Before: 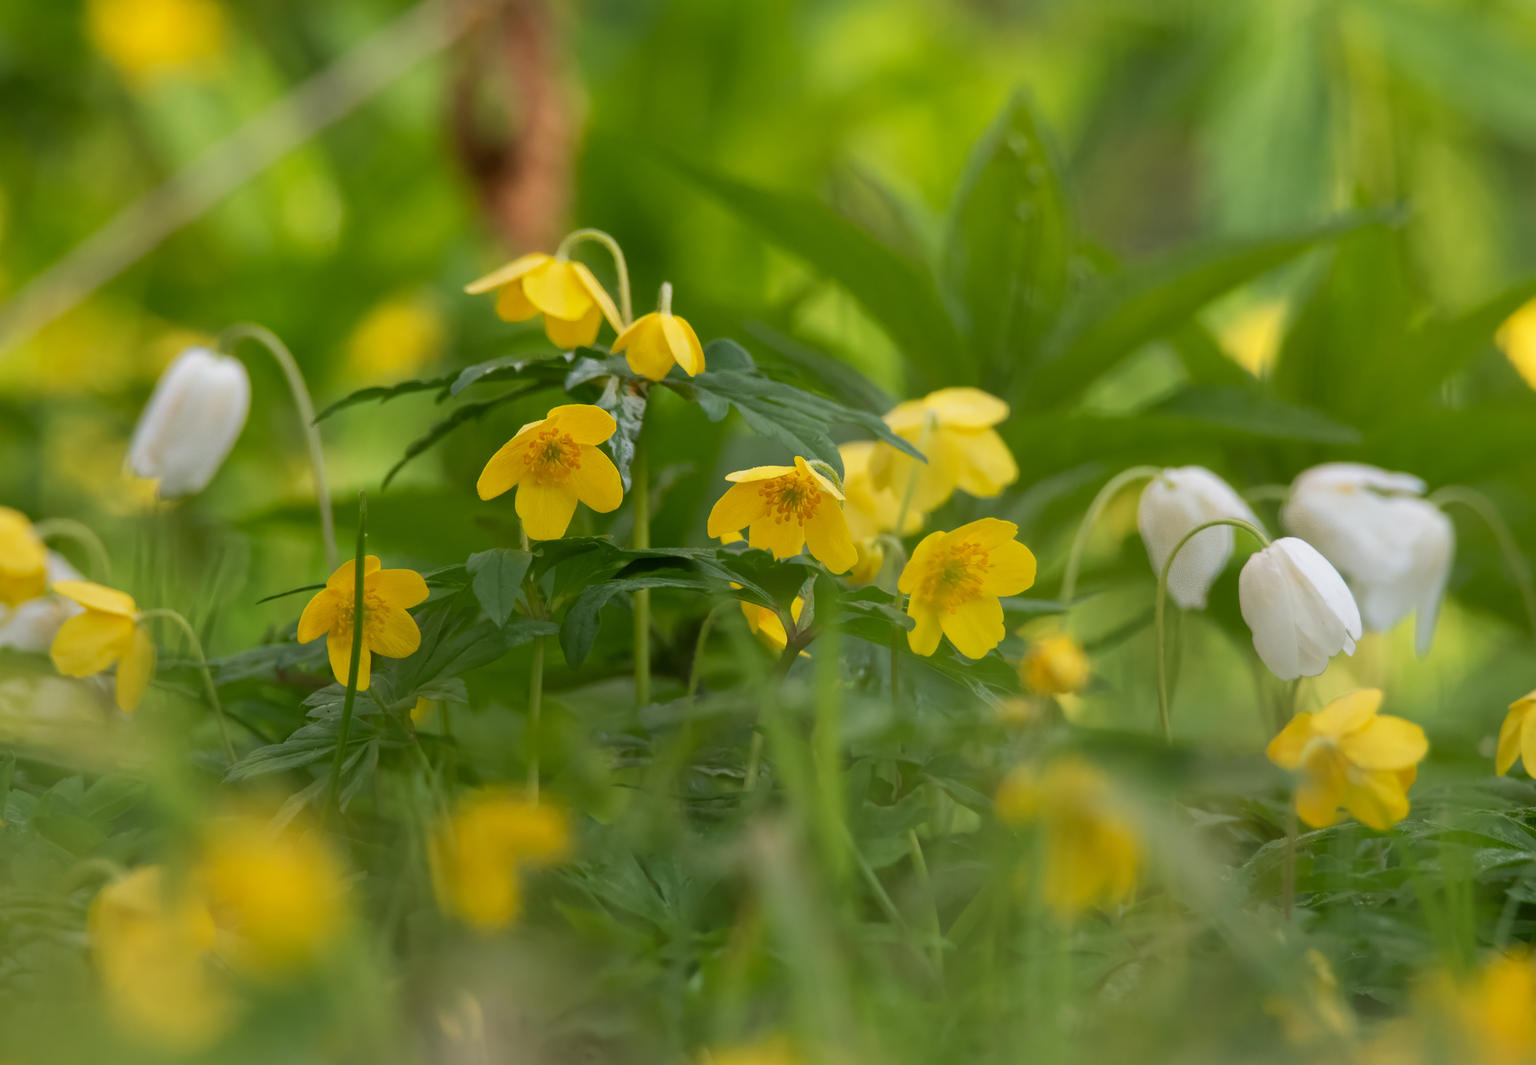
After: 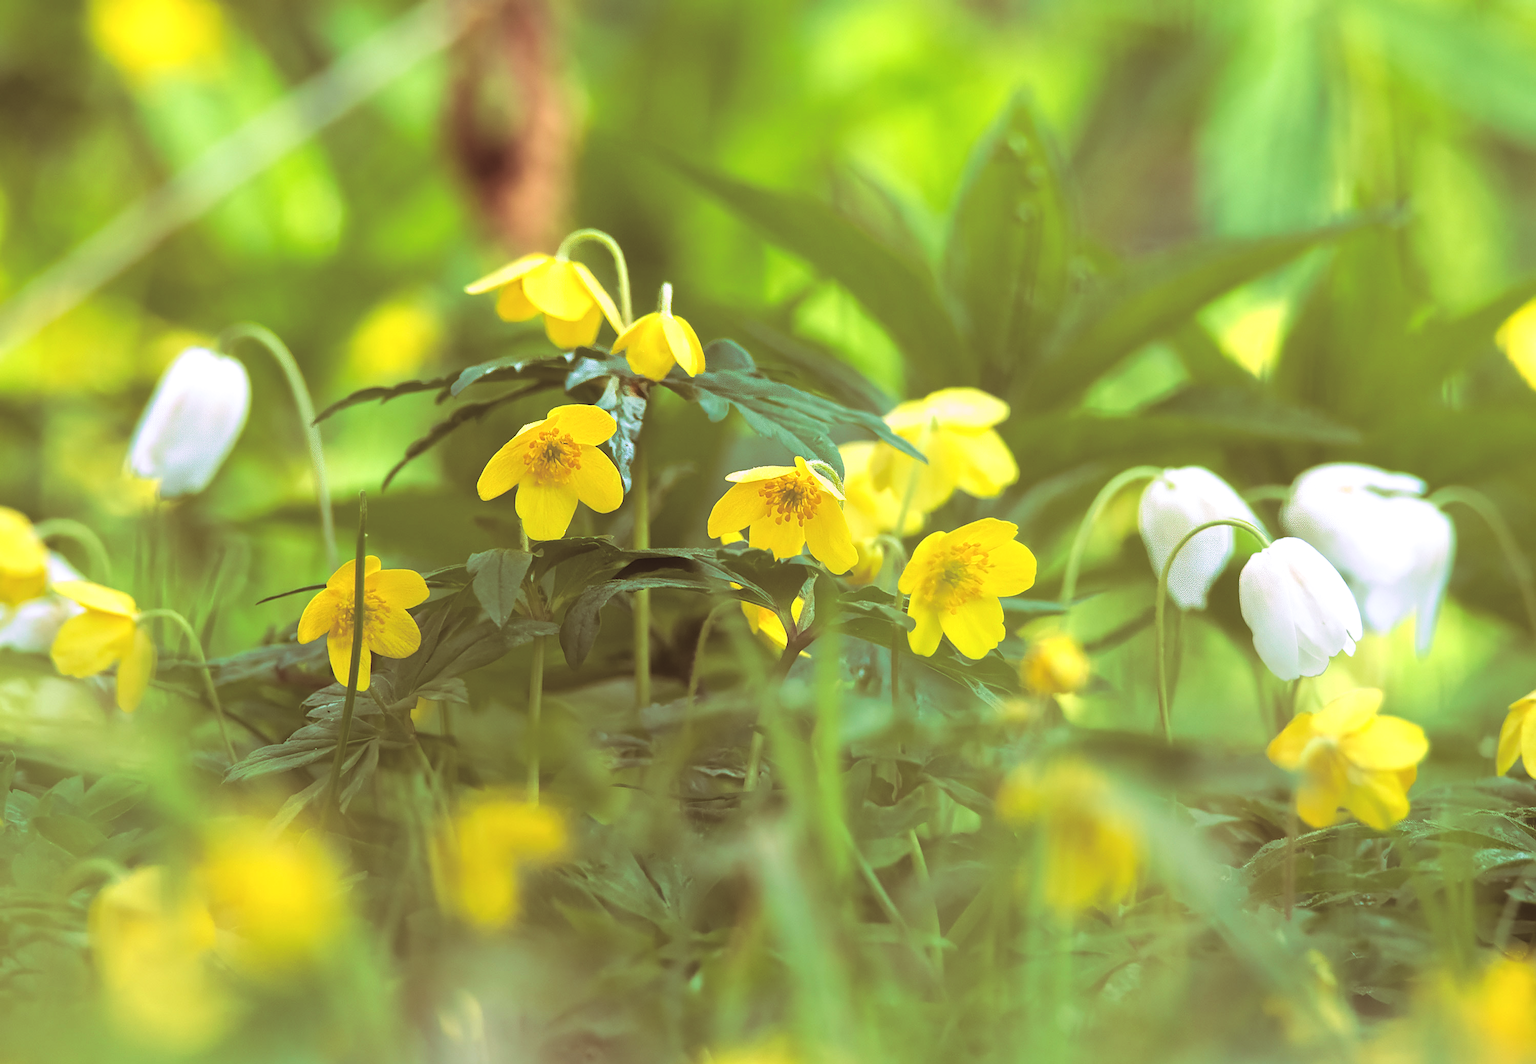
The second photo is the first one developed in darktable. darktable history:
exposure: black level correction -0.005, exposure 1.002 EV, compensate highlight preservation false
white balance: red 0.924, blue 1.095
split-toning: highlights › hue 298.8°, highlights › saturation 0.73, compress 41.76%
velvia: on, module defaults
sharpen: on, module defaults
